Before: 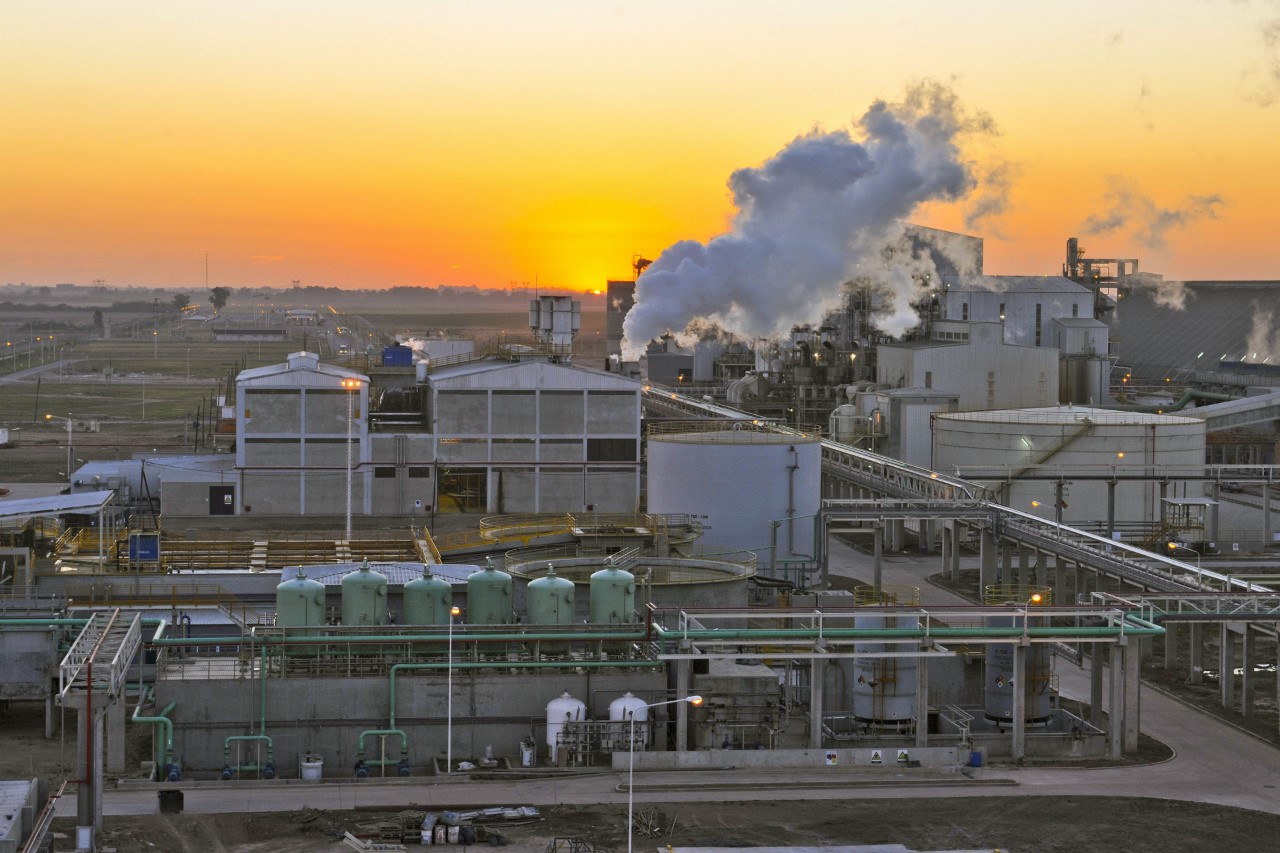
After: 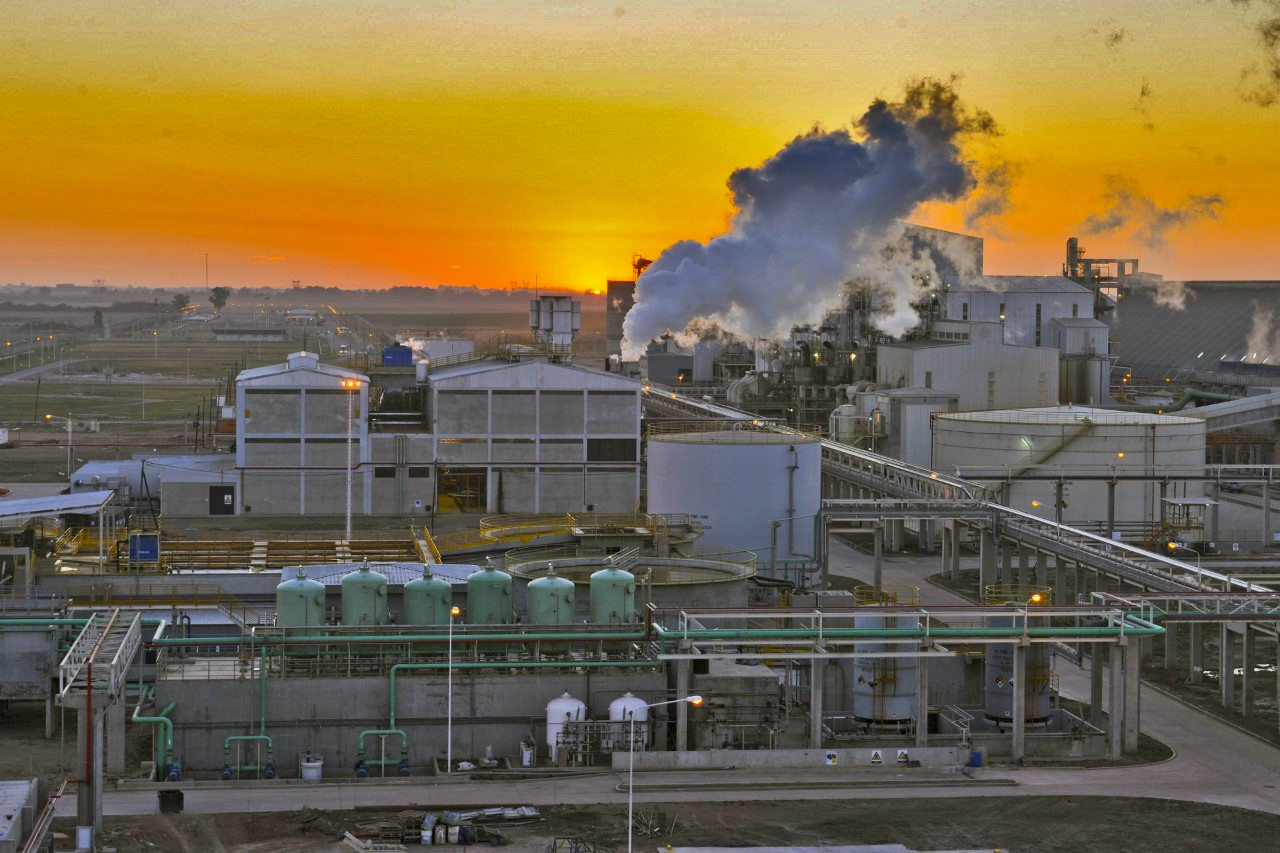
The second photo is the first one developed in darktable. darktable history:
shadows and highlights: shadows 20.91, highlights -82.73, soften with gaussian
color balance: output saturation 120%
